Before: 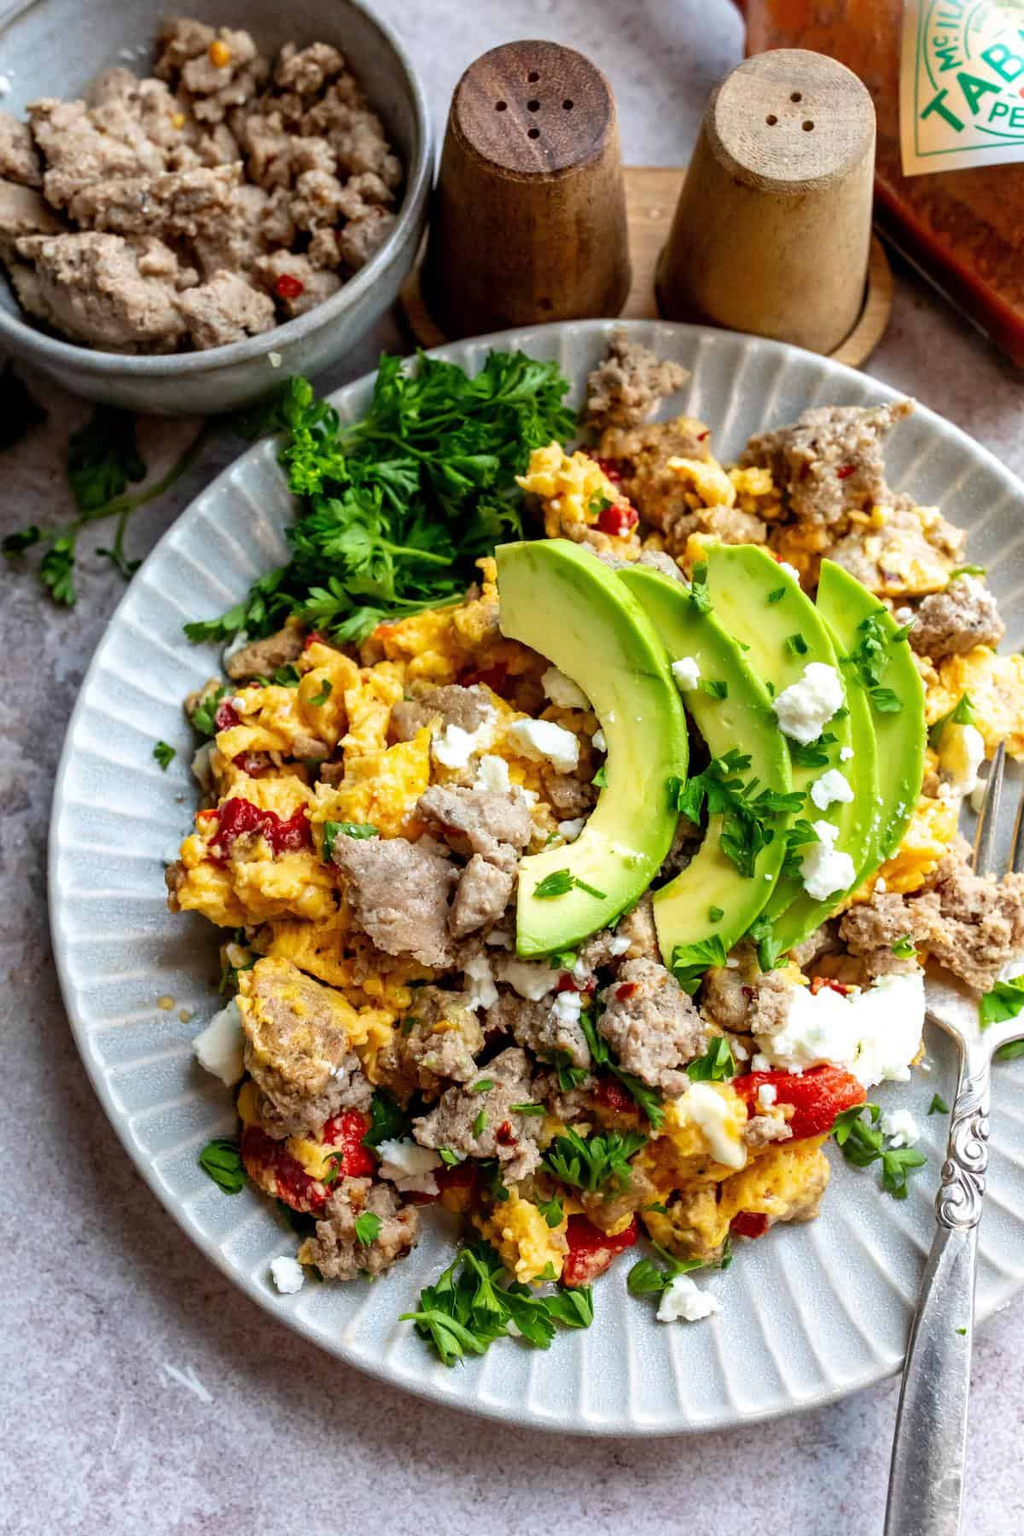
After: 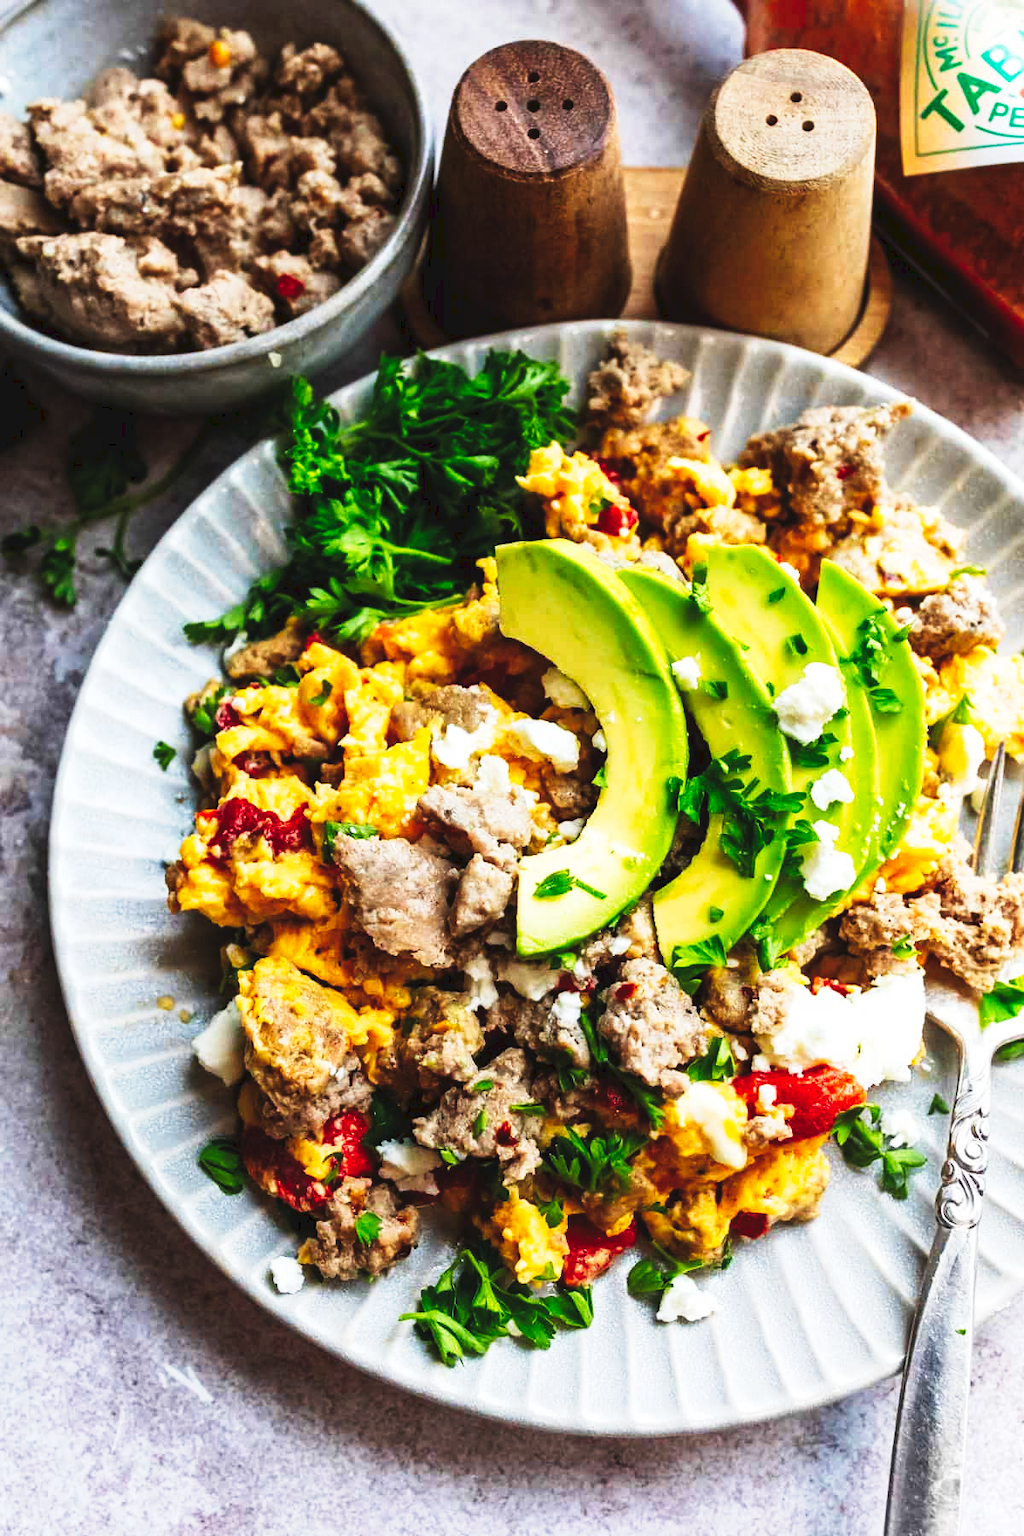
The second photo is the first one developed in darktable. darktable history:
tone curve: curves: ch0 [(0, 0) (0.003, 0.06) (0.011, 0.059) (0.025, 0.065) (0.044, 0.076) (0.069, 0.088) (0.1, 0.102) (0.136, 0.116) (0.177, 0.137) (0.224, 0.169) (0.277, 0.214) (0.335, 0.271) (0.399, 0.356) (0.468, 0.459) (0.543, 0.579) (0.623, 0.705) (0.709, 0.823) (0.801, 0.918) (0.898, 0.963) (1, 1)], preserve colors none
